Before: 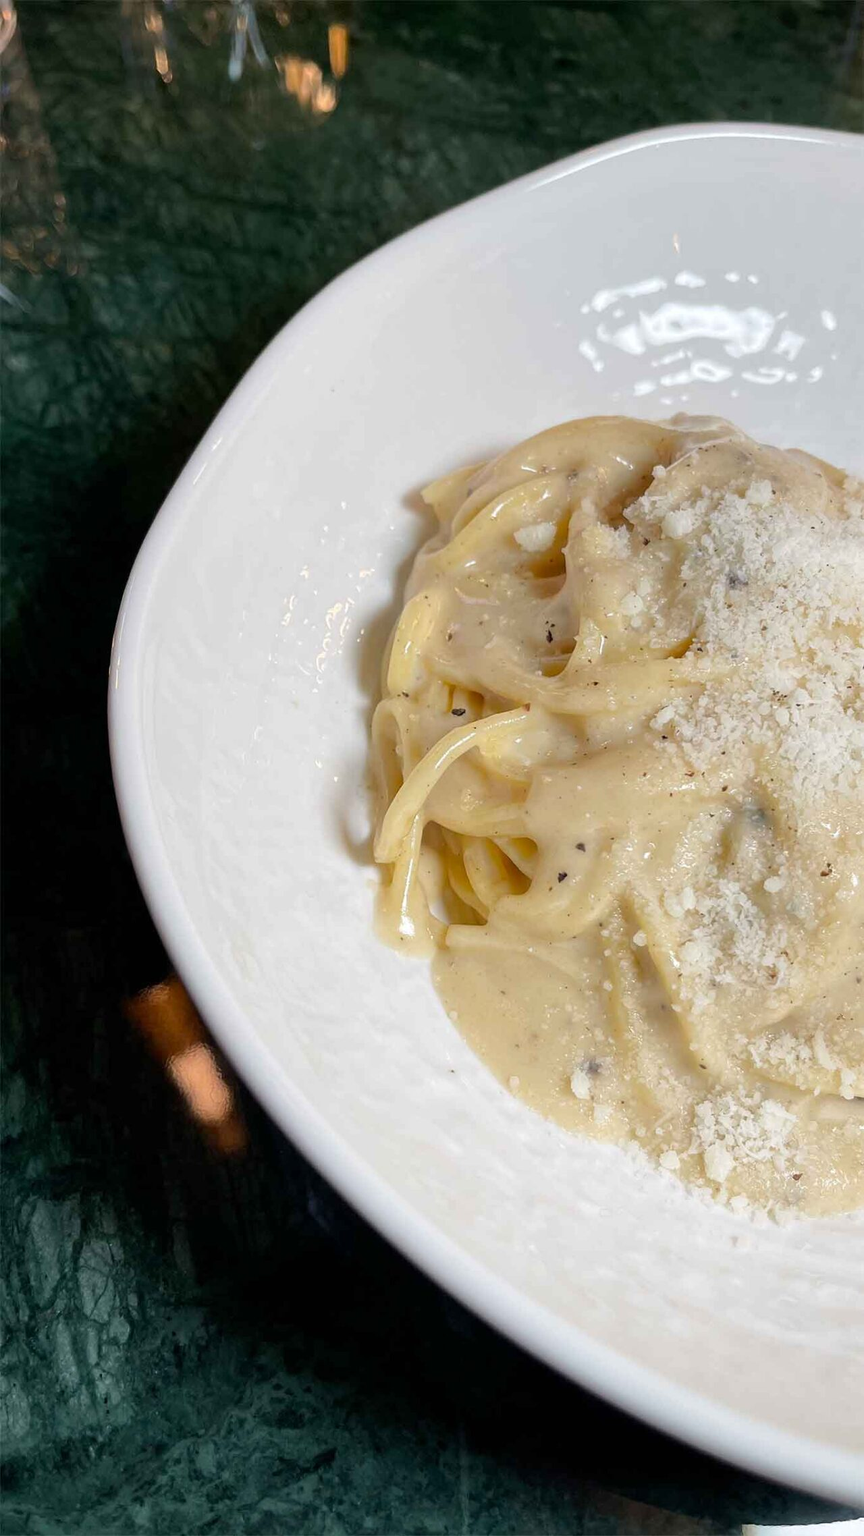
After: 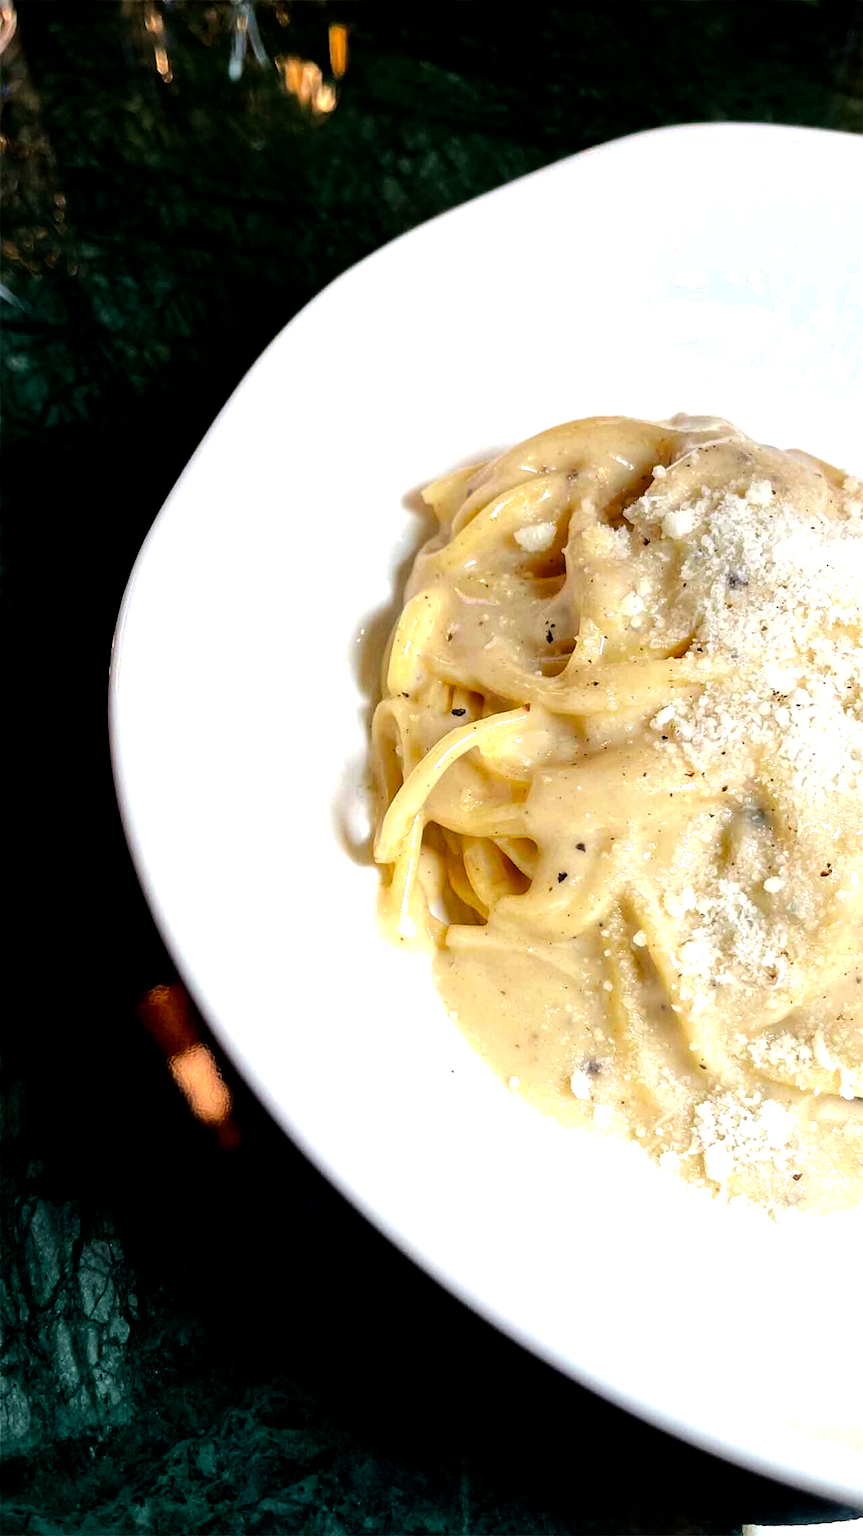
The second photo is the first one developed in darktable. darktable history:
filmic rgb: black relative exposure -8.26 EV, white relative exposure 2.24 EV, hardness 7.13, latitude 86.48%, contrast 1.688, highlights saturation mix -3.66%, shadows ↔ highlights balance -3.01%, preserve chrominance no, color science v5 (2021)
